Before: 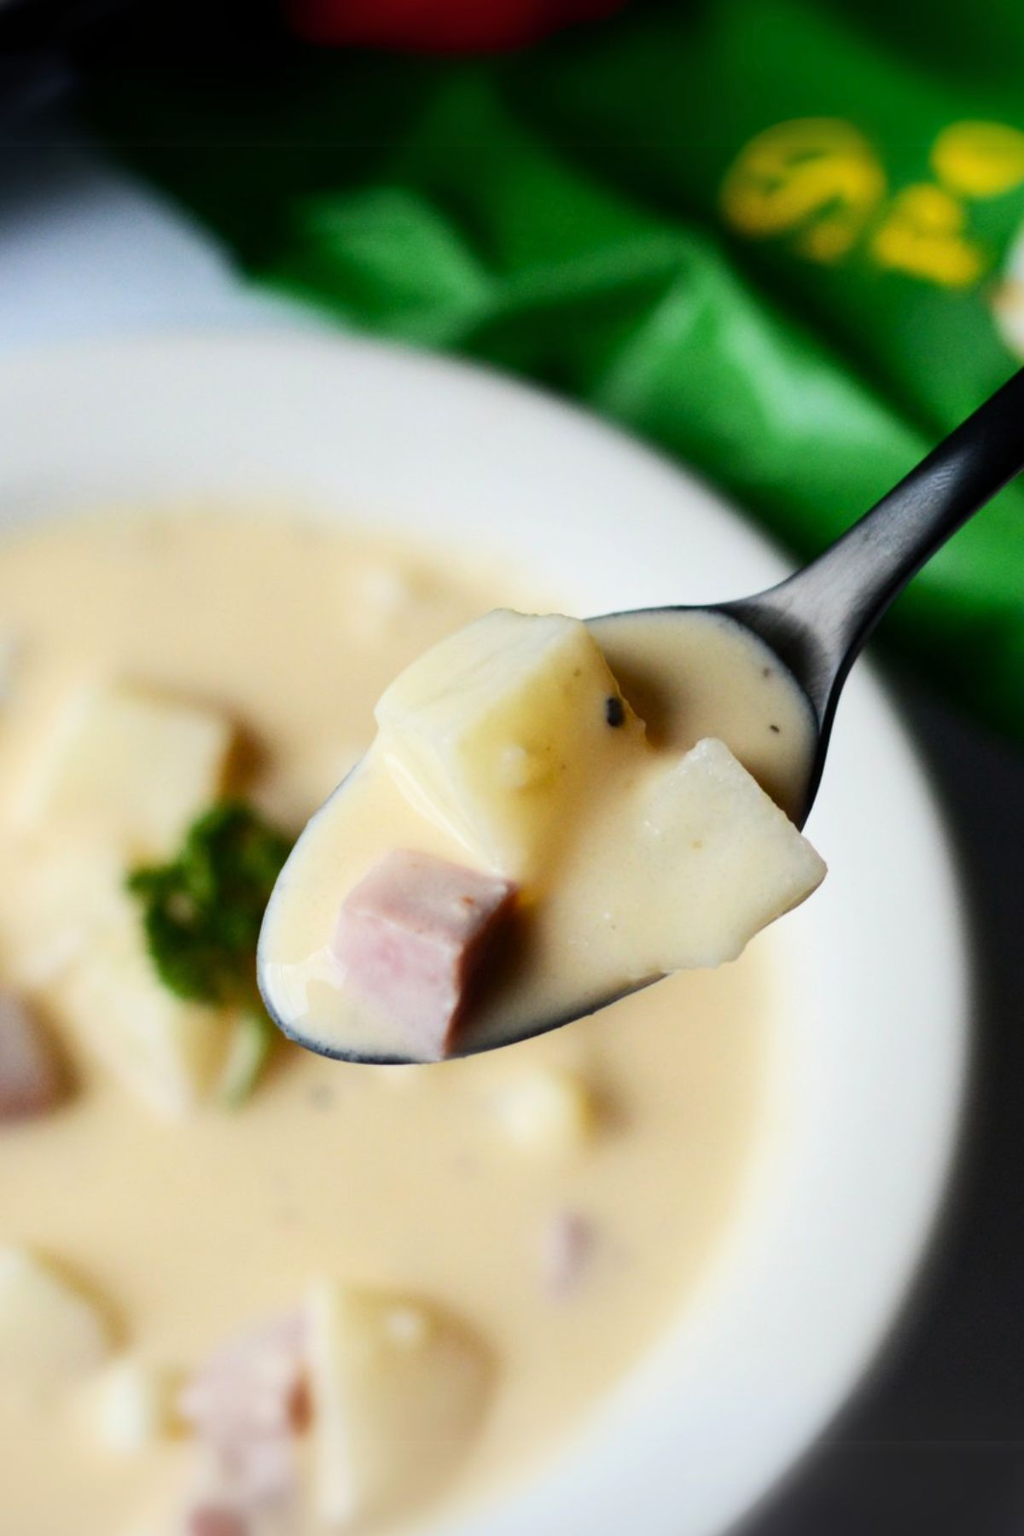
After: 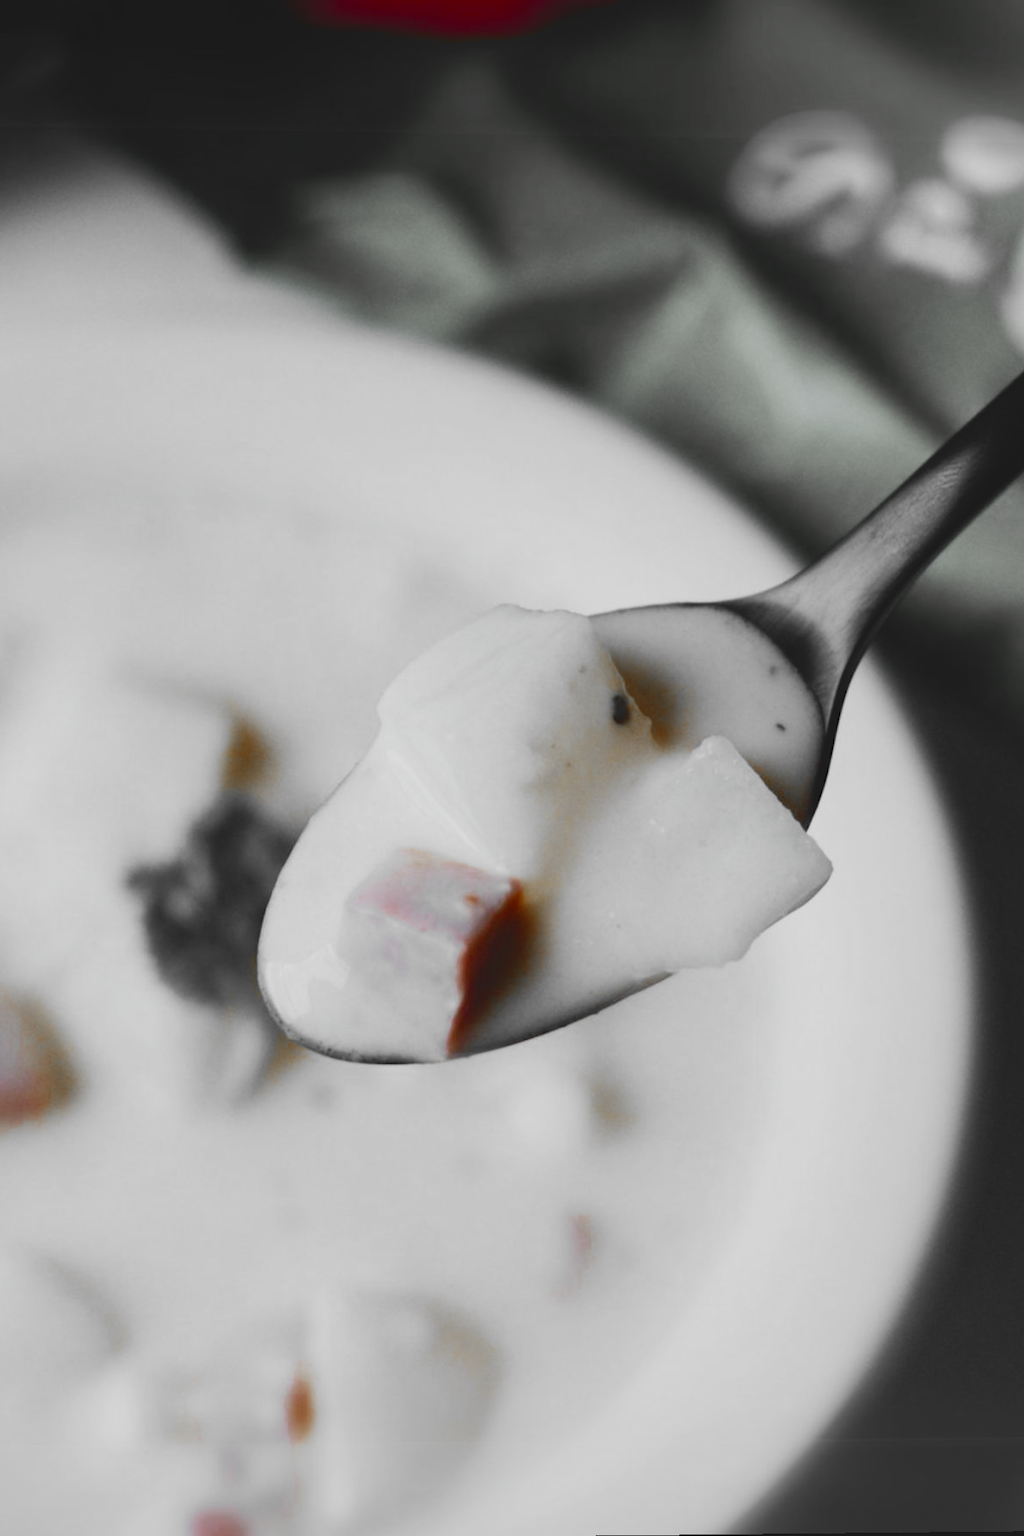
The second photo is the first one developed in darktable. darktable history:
contrast brightness saturation: contrast -0.19, saturation 0.19
white balance: red 0.924, blue 1.095
rotate and perspective: rotation 0.174°, lens shift (vertical) 0.013, lens shift (horizontal) 0.019, shear 0.001, automatic cropping original format, crop left 0.007, crop right 0.991, crop top 0.016, crop bottom 0.997
color zones: curves: ch0 [(0, 0.497) (0.096, 0.361) (0.221, 0.538) (0.429, 0.5) (0.571, 0.5) (0.714, 0.5) (0.857, 0.5) (1, 0.497)]; ch1 [(0, 0.5) (0.143, 0.5) (0.257, -0.002) (0.429, 0.04) (0.571, -0.001) (0.714, -0.015) (0.857, 0.024) (1, 0.5)]
